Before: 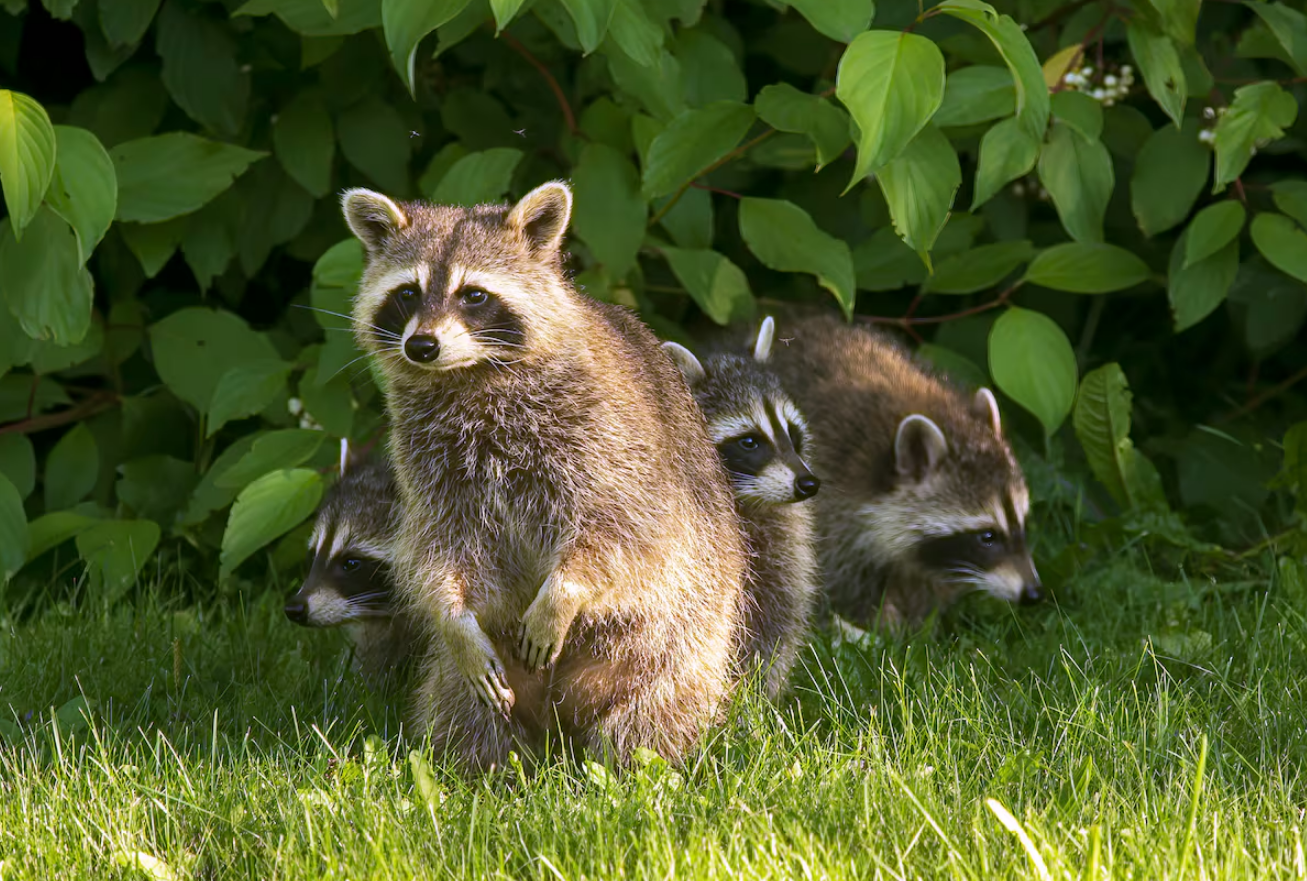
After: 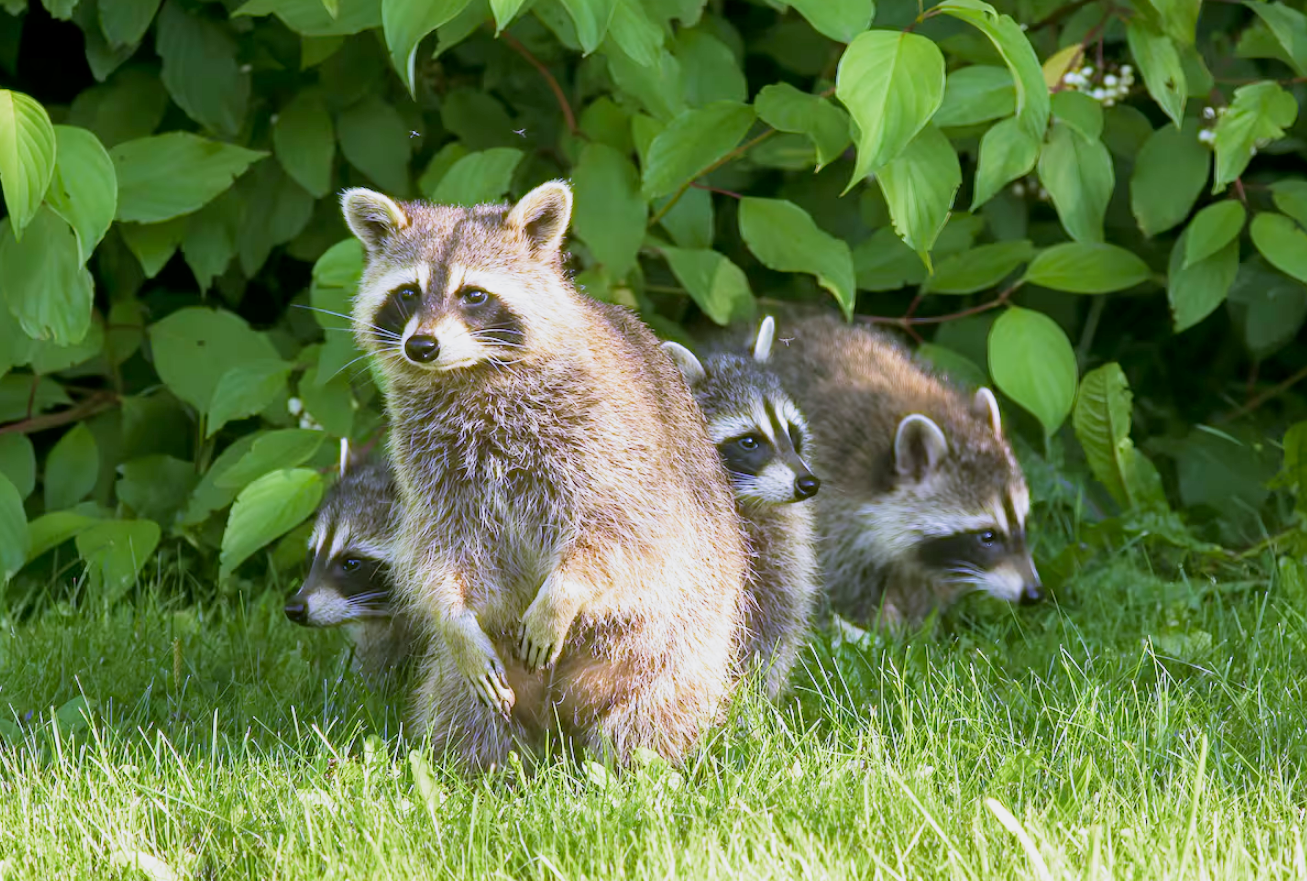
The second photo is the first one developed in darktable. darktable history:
exposure: black level correction 0.001, exposure 1.129 EV, compensate exposure bias true, compensate highlight preservation false
filmic rgb: black relative exposure -13 EV, threshold 3 EV, target white luminance 85%, hardness 6.3, latitude 42.11%, contrast 0.858, shadows ↔ highlights balance 8.63%, color science v4 (2020), enable highlight reconstruction true
white balance: red 0.948, green 1.02, blue 1.176
